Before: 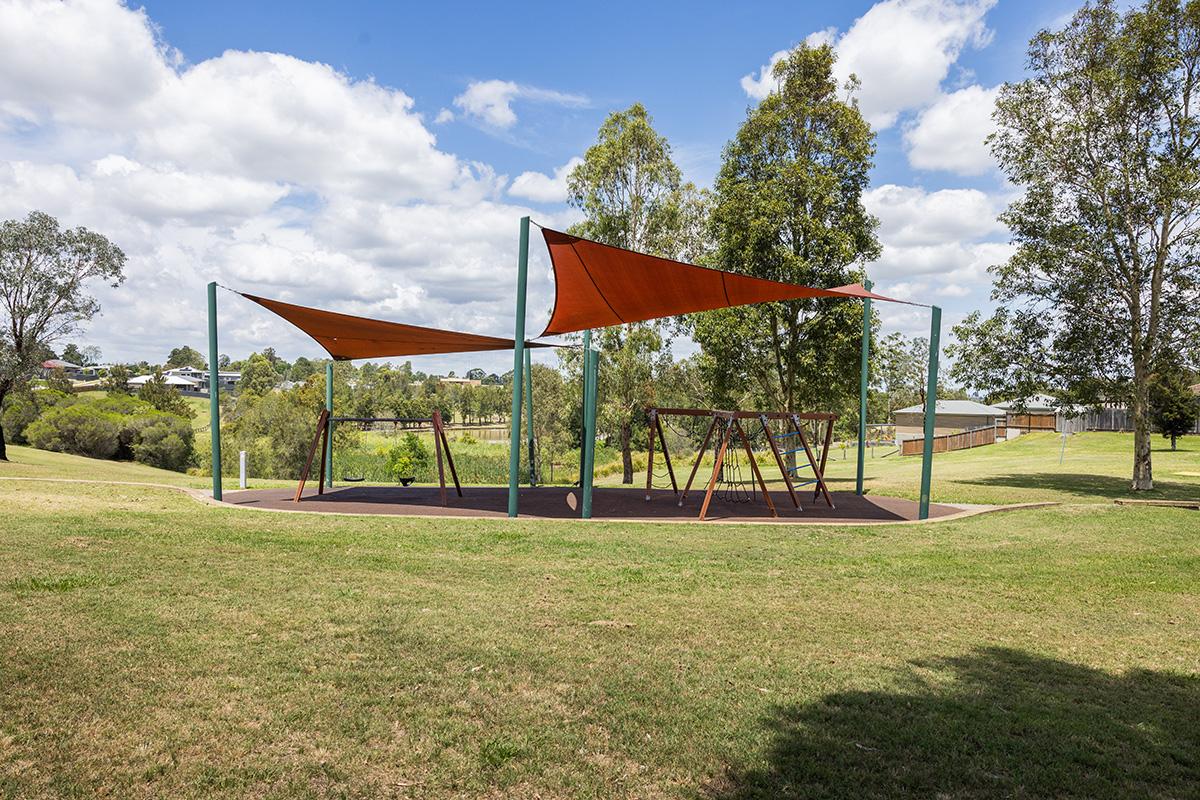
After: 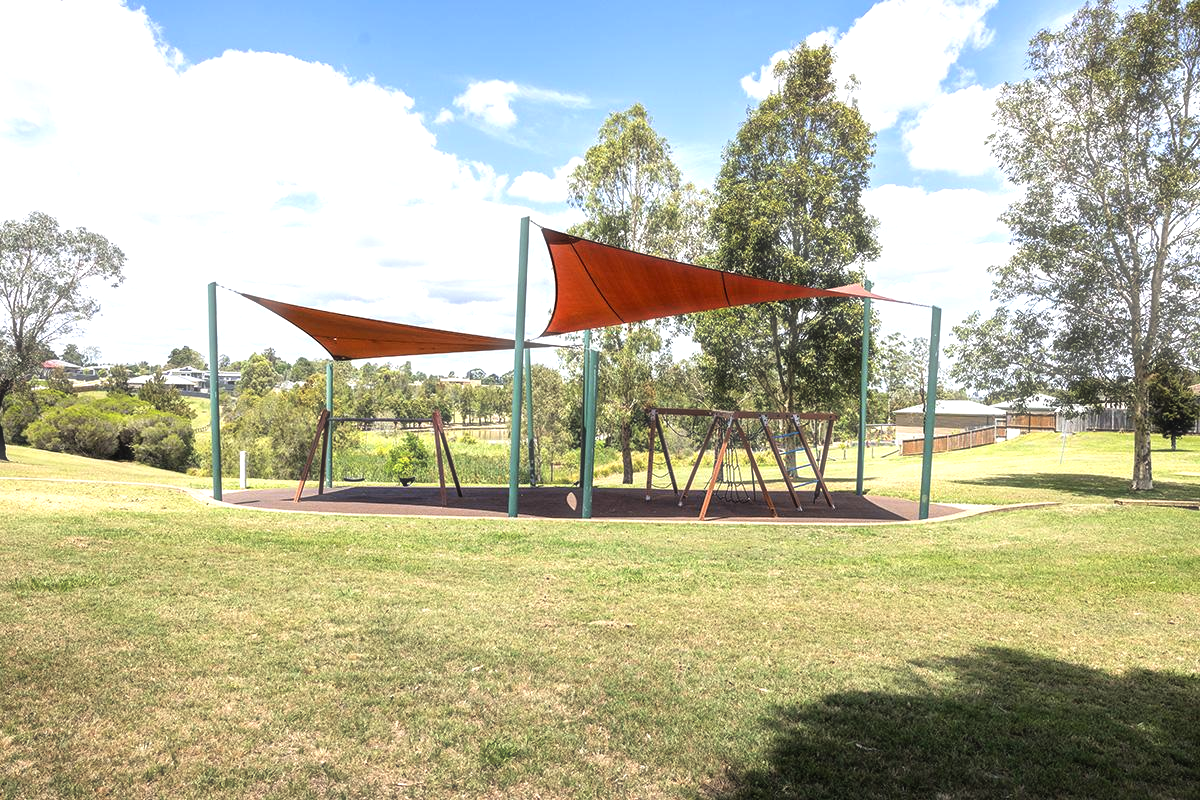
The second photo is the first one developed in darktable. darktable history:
haze removal: strength -0.101, compatibility mode true, adaptive false
tone equalizer: -8 EV -0.789 EV, -7 EV -0.739 EV, -6 EV -0.609 EV, -5 EV -0.398 EV, -3 EV 0.387 EV, -2 EV 0.6 EV, -1 EV 0.694 EV, +0 EV 0.769 EV
